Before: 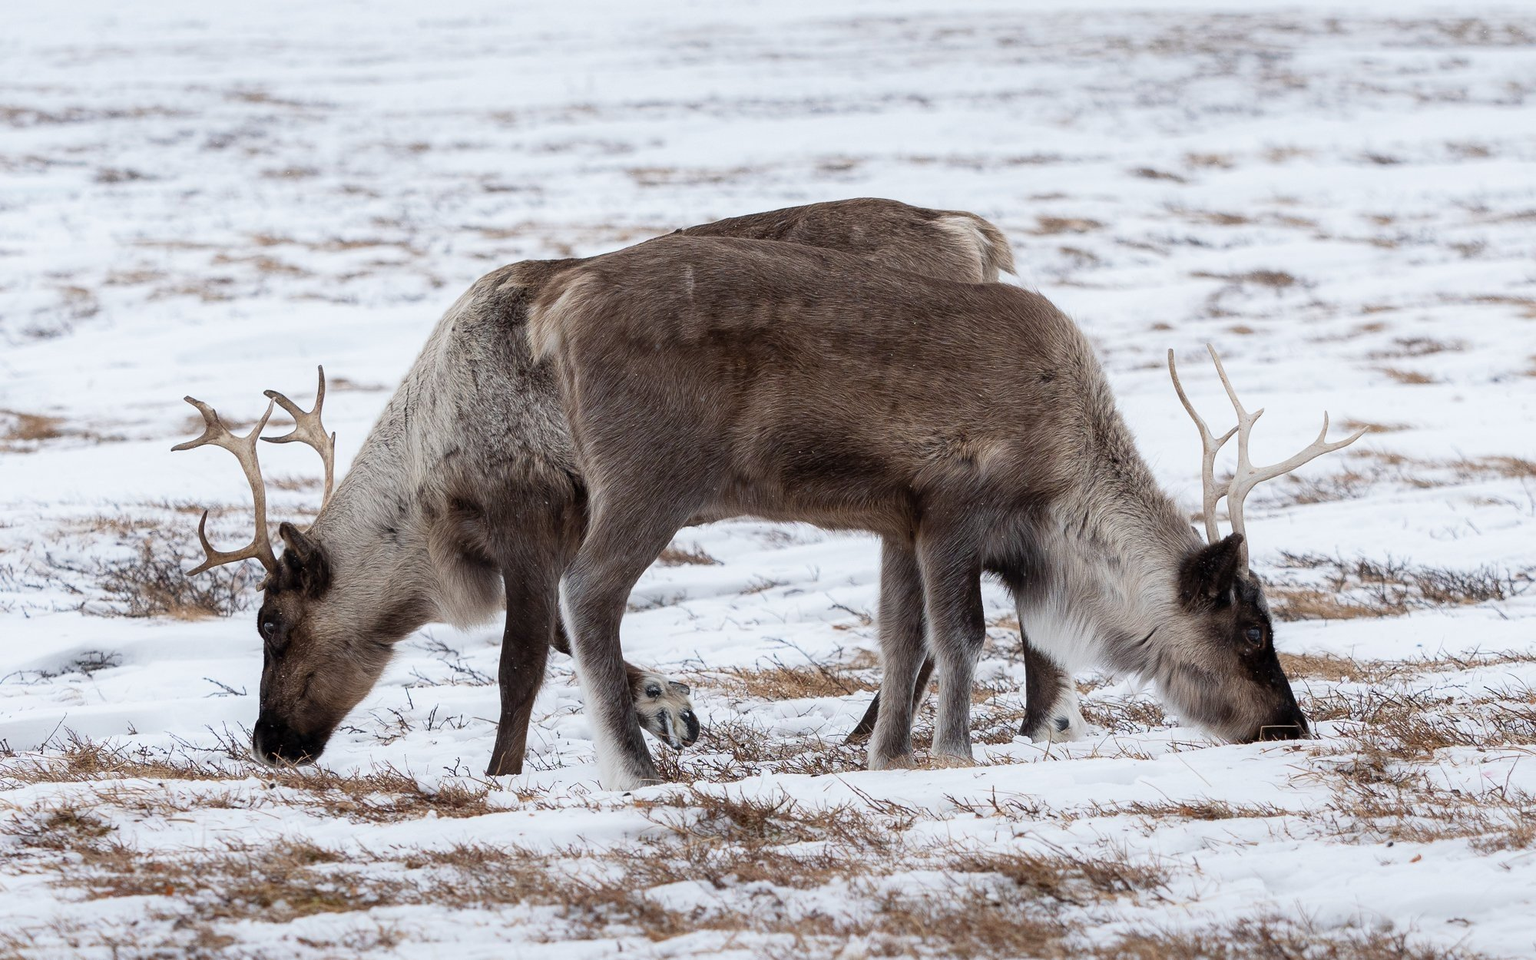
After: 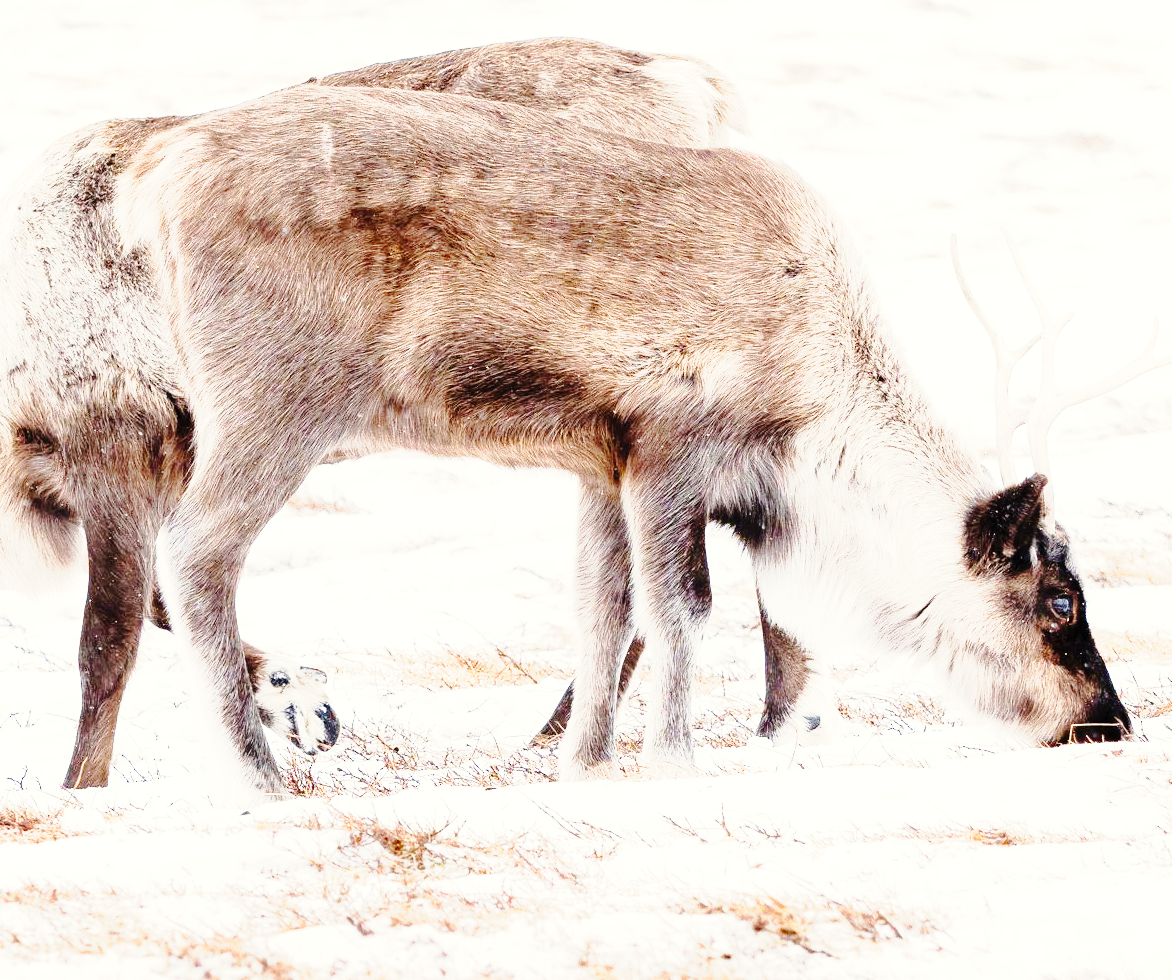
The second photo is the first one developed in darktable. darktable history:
color correction: highlights b* 3.05
crop and rotate: left 28.57%, top 17.743%, right 12.781%, bottom 3.816%
tone curve: curves: ch0 [(0, 0) (0.136, 0.071) (0.346, 0.366) (0.489, 0.573) (0.66, 0.748) (0.858, 0.926) (1, 0.977)]; ch1 [(0, 0) (0.353, 0.344) (0.45, 0.46) (0.498, 0.498) (0.521, 0.512) (0.563, 0.559) (0.592, 0.605) (0.641, 0.673) (1, 1)]; ch2 [(0, 0) (0.333, 0.346) (0.375, 0.375) (0.424, 0.43) (0.476, 0.492) (0.502, 0.502) (0.524, 0.531) (0.579, 0.61) (0.612, 0.644) (0.641, 0.722) (1, 1)], preserve colors none
exposure: black level correction 0, exposure 1.682 EV, compensate highlight preservation false
base curve: curves: ch0 [(0, 0) (0.028, 0.03) (0.121, 0.232) (0.46, 0.748) (0.859, 0.968) (1, 1)], preserve colors none
